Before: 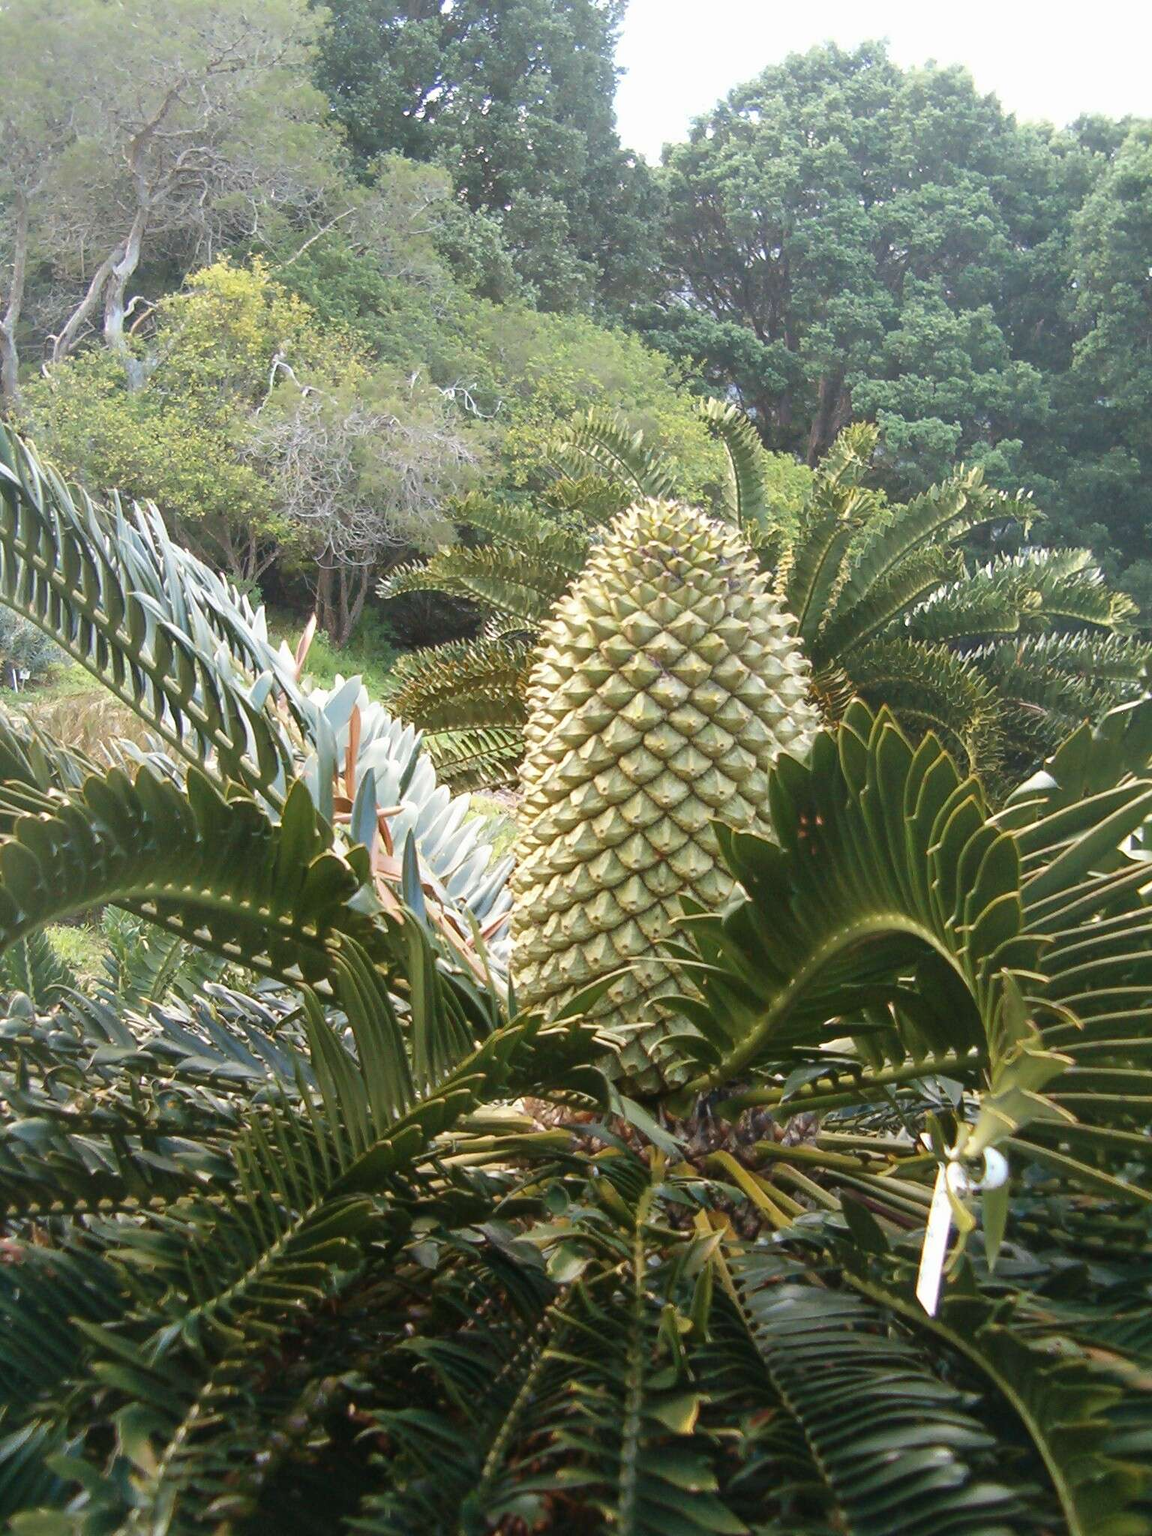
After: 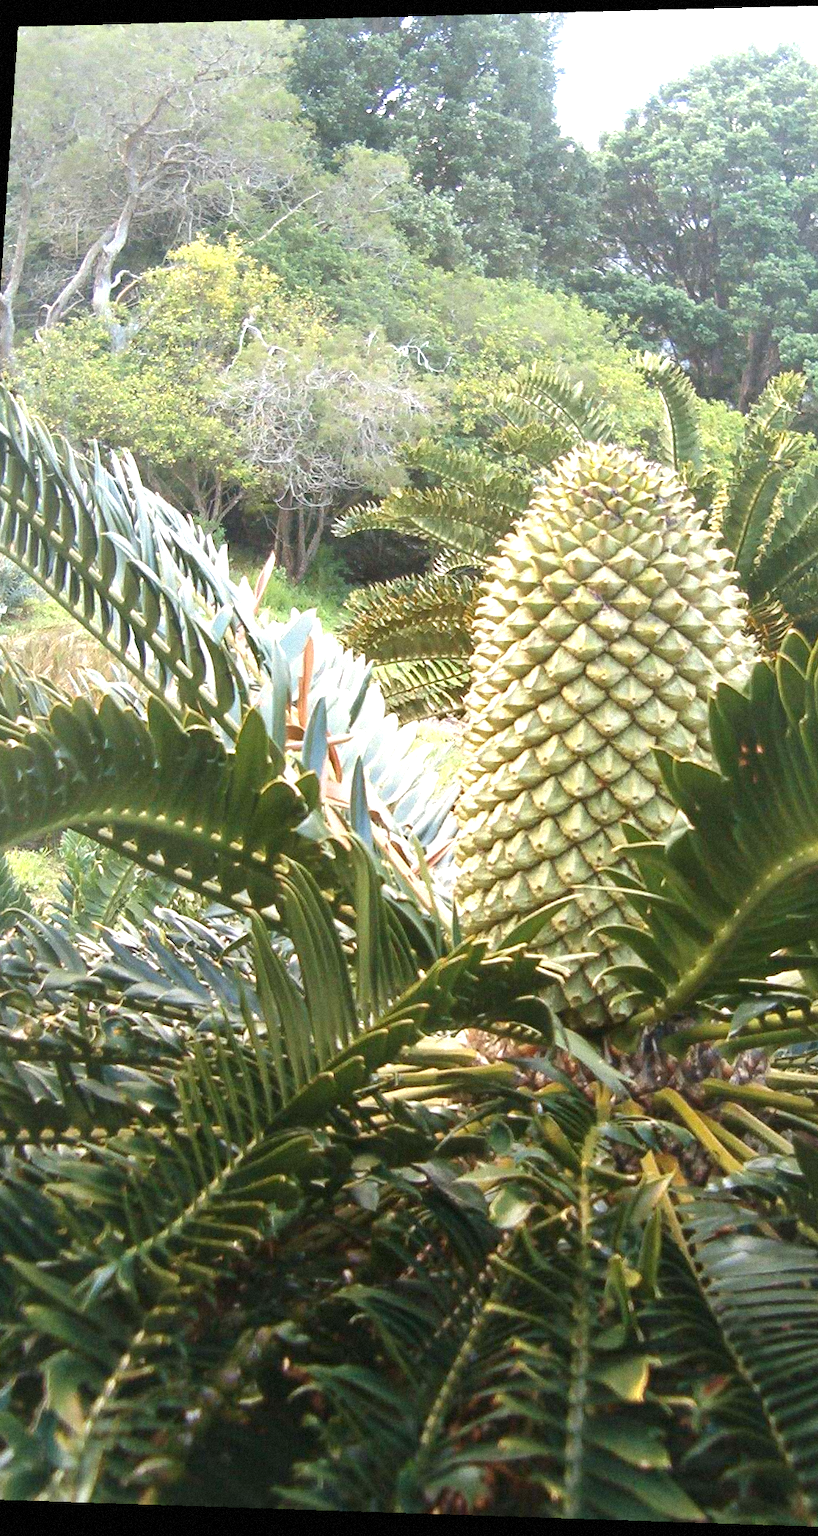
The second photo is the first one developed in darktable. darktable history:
grain: mid-tones bias 0%
white balance: emerald 1
crop and rotate: left 6.617%, right 26.717%
exposure: black level correction 0, exposure 0.7 EV, compensate exposure bias true, compensate highlight preservation false
rotate and perspective: rotation 0.128°, lens shift (vertical) -0.181, lens shift (horizontal) -0.044, shear 0.001, automatic cropping off
